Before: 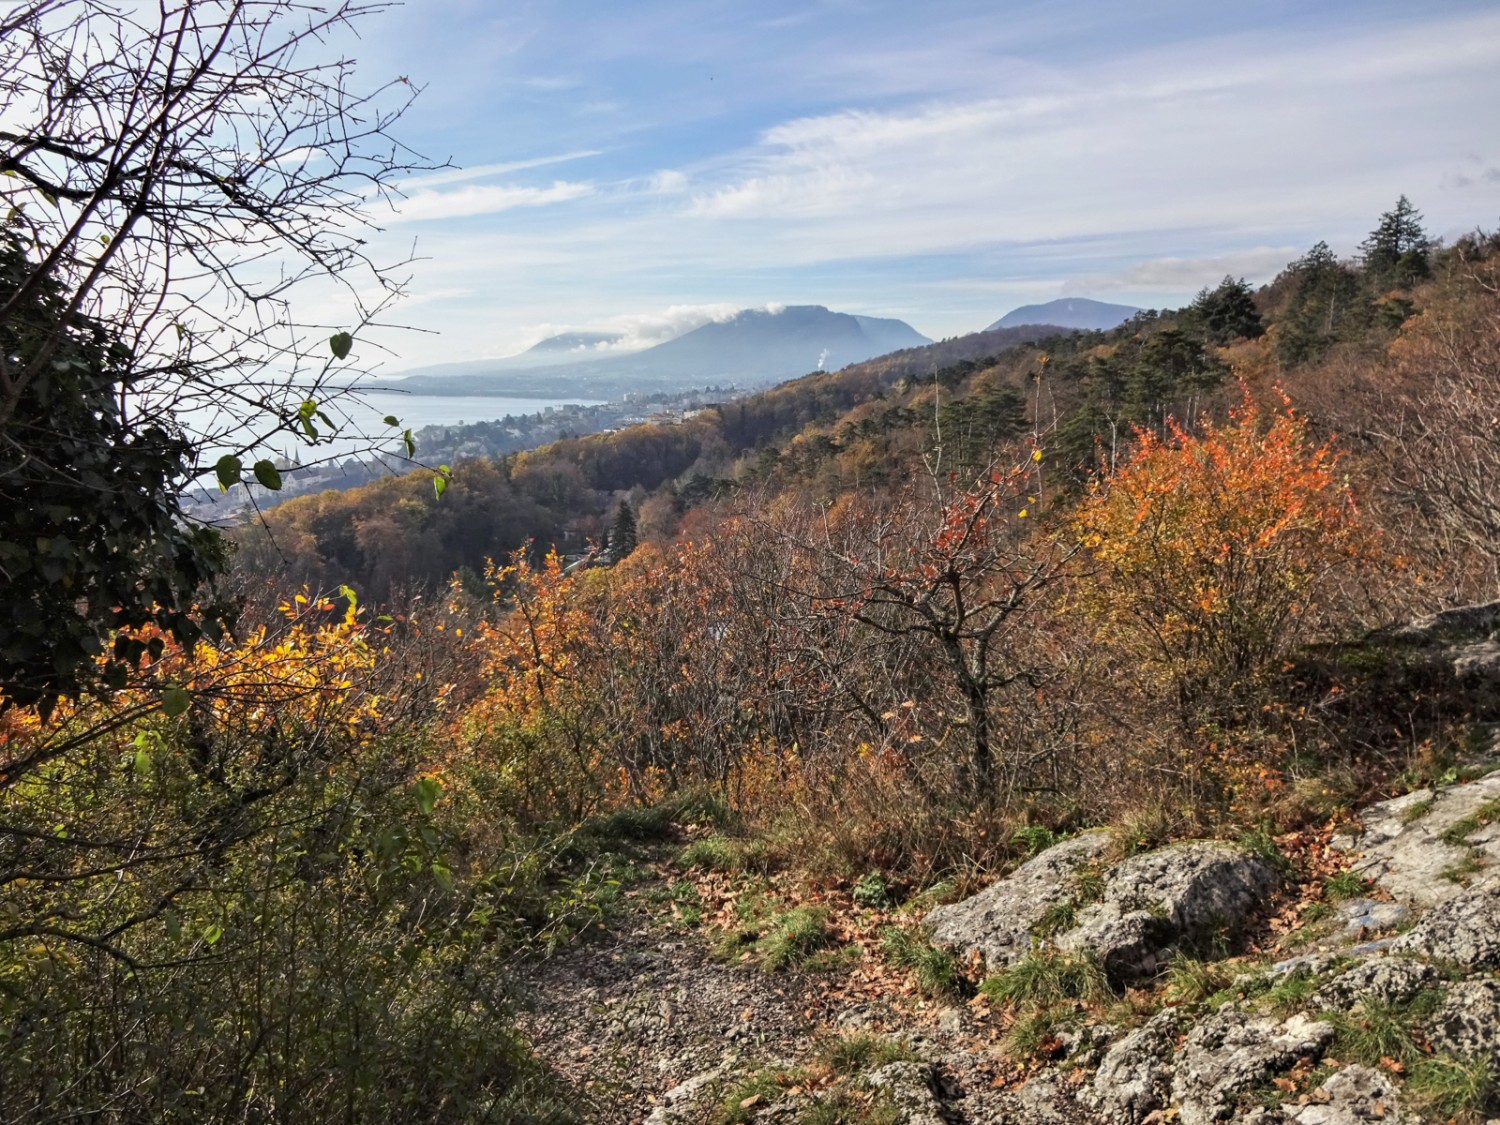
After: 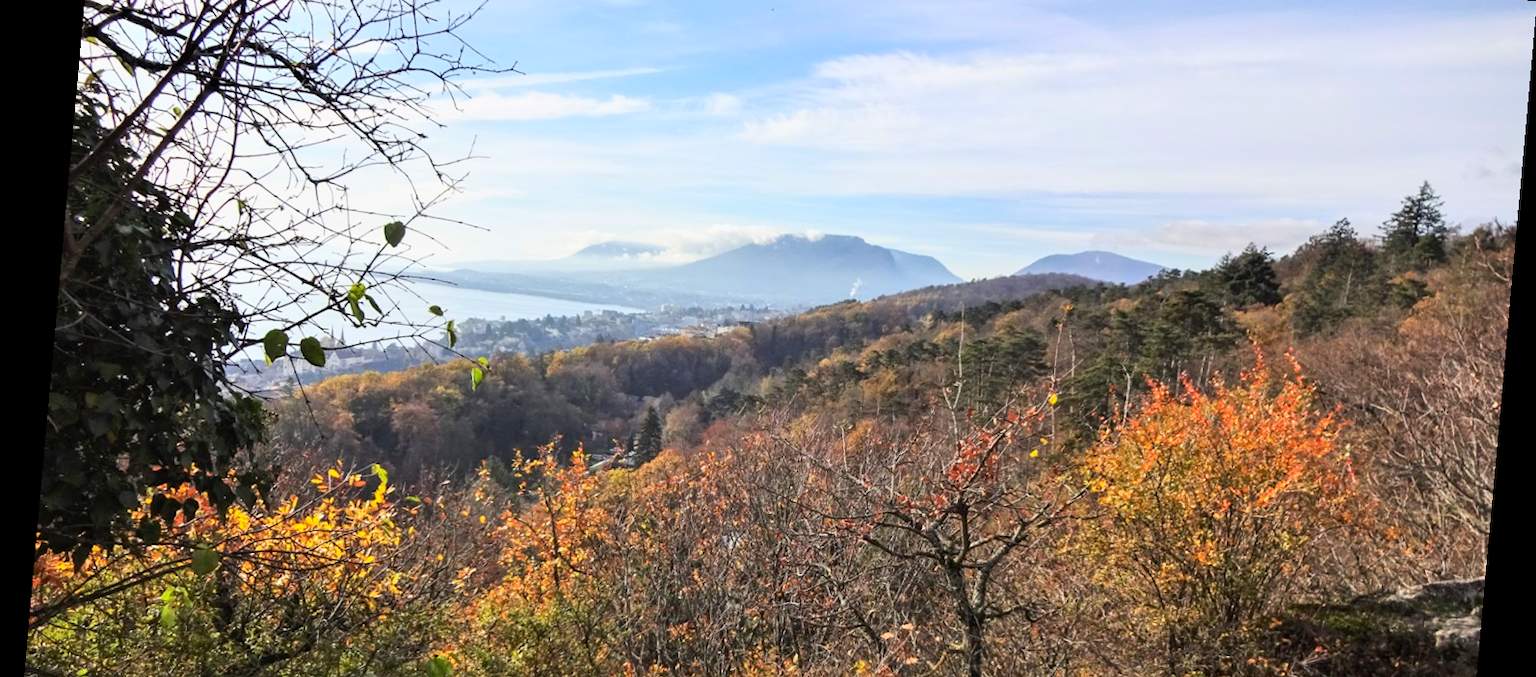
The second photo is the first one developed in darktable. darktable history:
contrast brightness saturation: contrast 0.2, brightness 0.16, saturation 0.22
crop and rotate: top 10.605%, bottom 33.274%
rotate and perspective: rotation 5.12°, automatic cropping off
